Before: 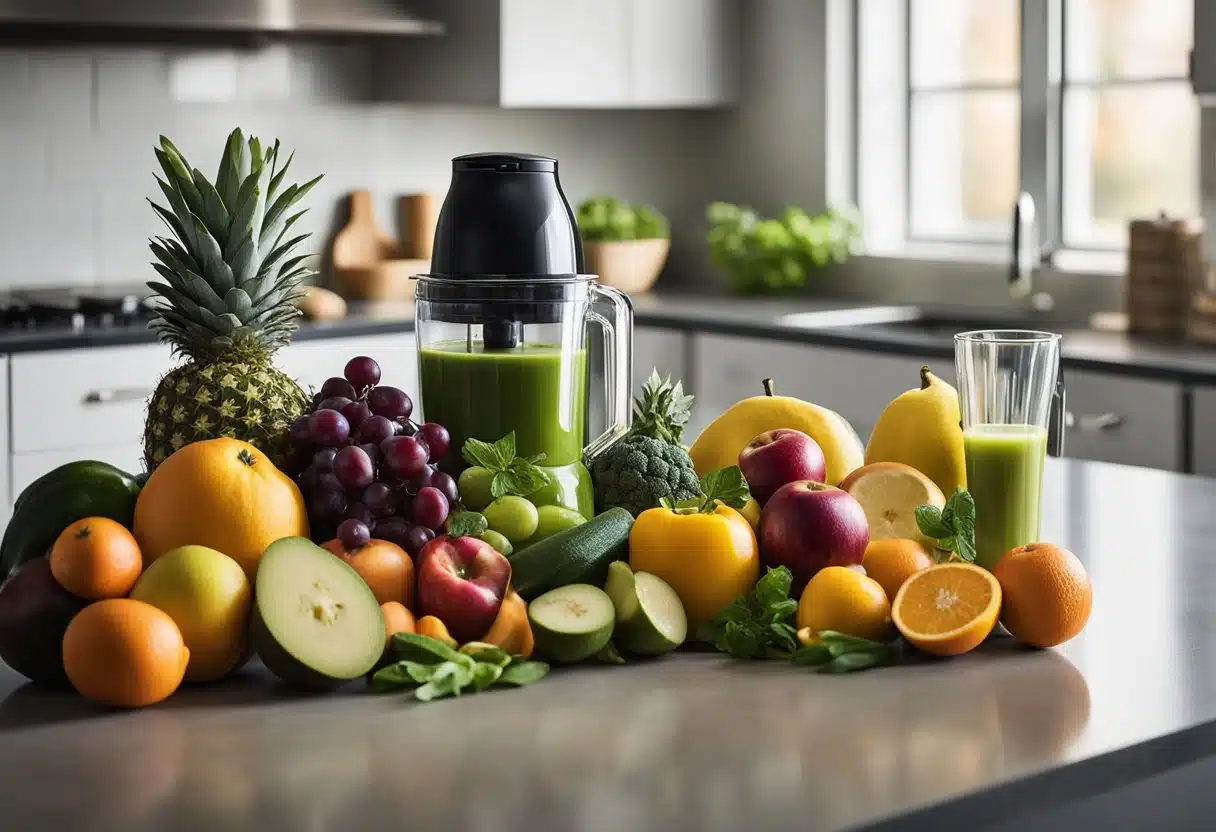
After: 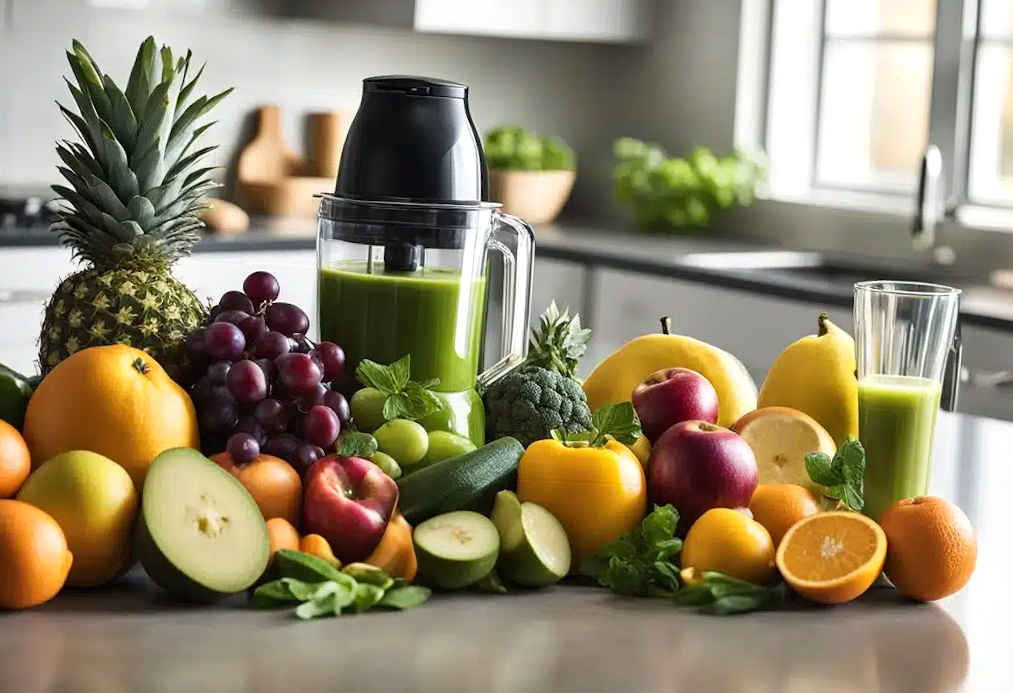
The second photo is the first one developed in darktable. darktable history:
exposure: exposure 0.197 EV, compensate highlight preservation false
crop and rotate: angle -3.27°, left 5.211%, top 5.211%, right 4.607%, bottom 4.607%
